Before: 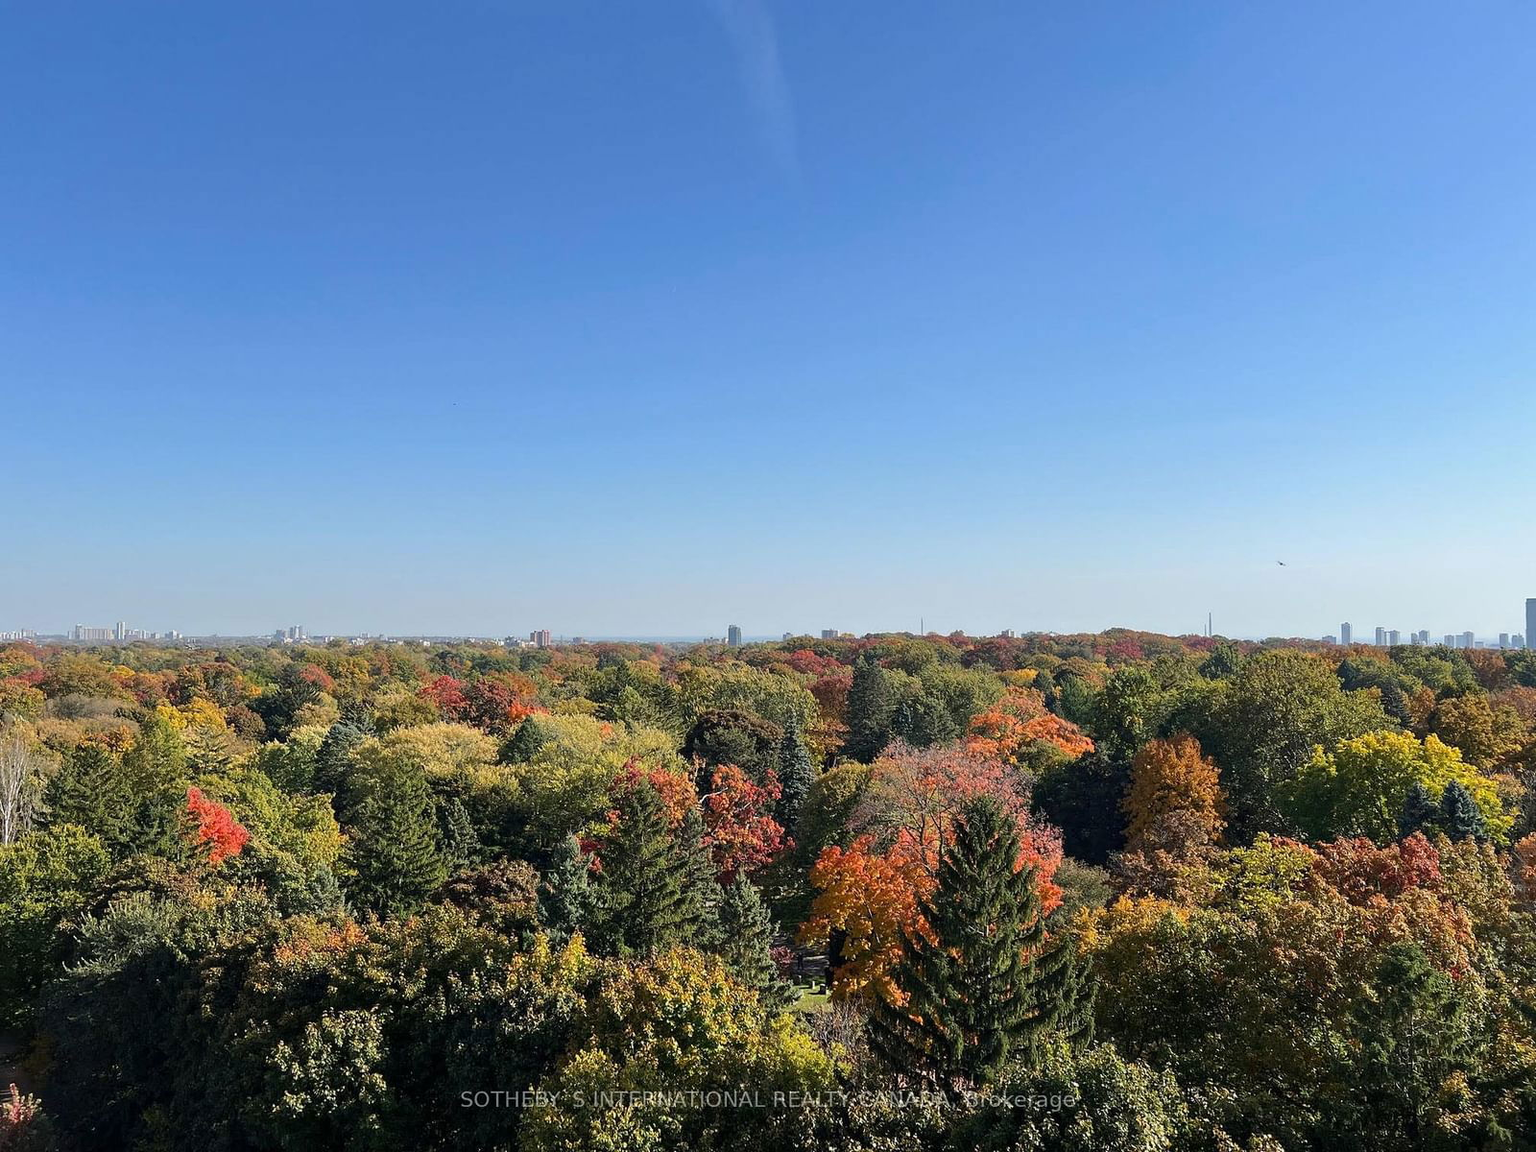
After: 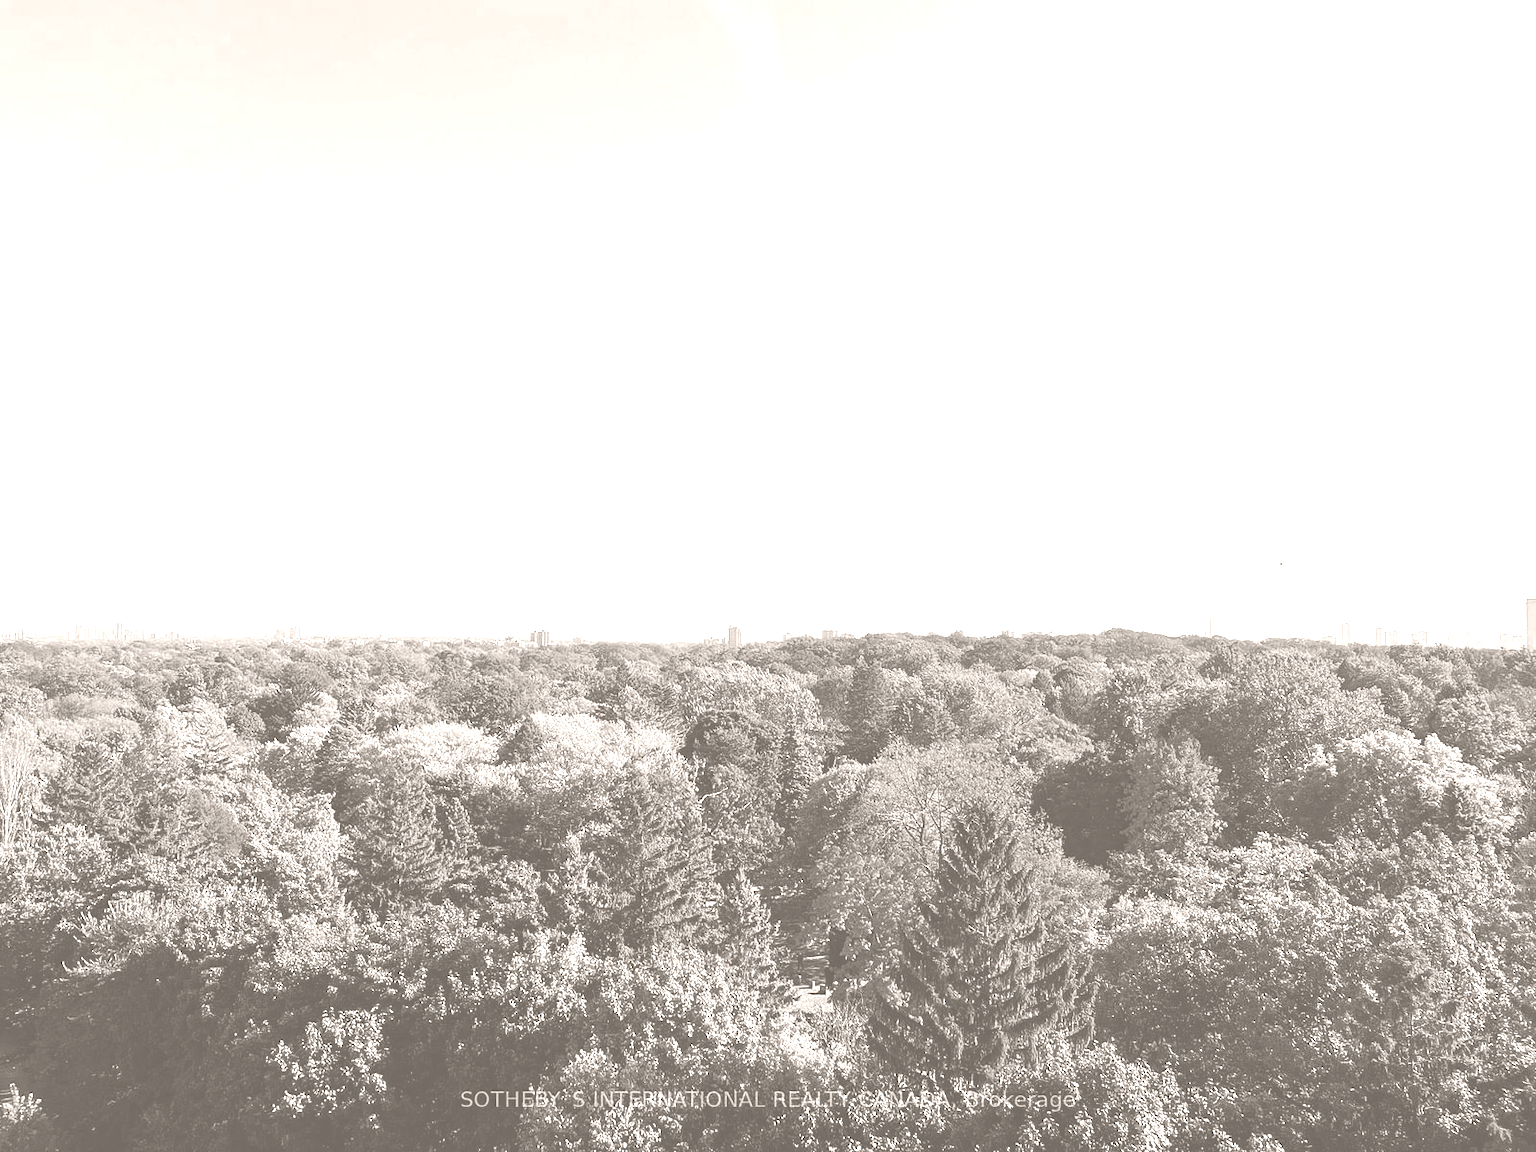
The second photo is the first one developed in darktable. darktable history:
colorize: hue 34.49°, saturation 35.33%, source mix 100%, lightness 55%, version 1
exposure: black level correction -0.015, compensate highlight preservation false
color balance rgb: perceptual saturation grading › global saturation 35%, perceptual saturation grading › highlights -30%, perceptual saturation grading › shadows 35%, perceptual brilliance grading › global brilliance 3%, perceptual brilliance grading › highlights -3%, perceptual brilliance grading › shadows 3%
color zones: curves: ch0 [(0, 0.363) (0.128, 0.373) (0.25, 0.5) (0.402, 0.407) (0.521, 0.525) (0.63, 0.559) (0.729, 0.662) (0.867, 0.471)]; ch1 [(0, 0.515) (0.136, 0.618) (0.25, 0.5) (0.378, 0) (0.516, 0) (0.622, 0.593) (0.737, 0.819) (0.87, 0.593)]; ch2 [(0, 0.529) (0.128, 0.471) (0.282, 0.451) (0.386, 0.662) (0.516, 0.525) (0.633, 0.554) (0.75, 0.62) (0.875, 0.441)]
